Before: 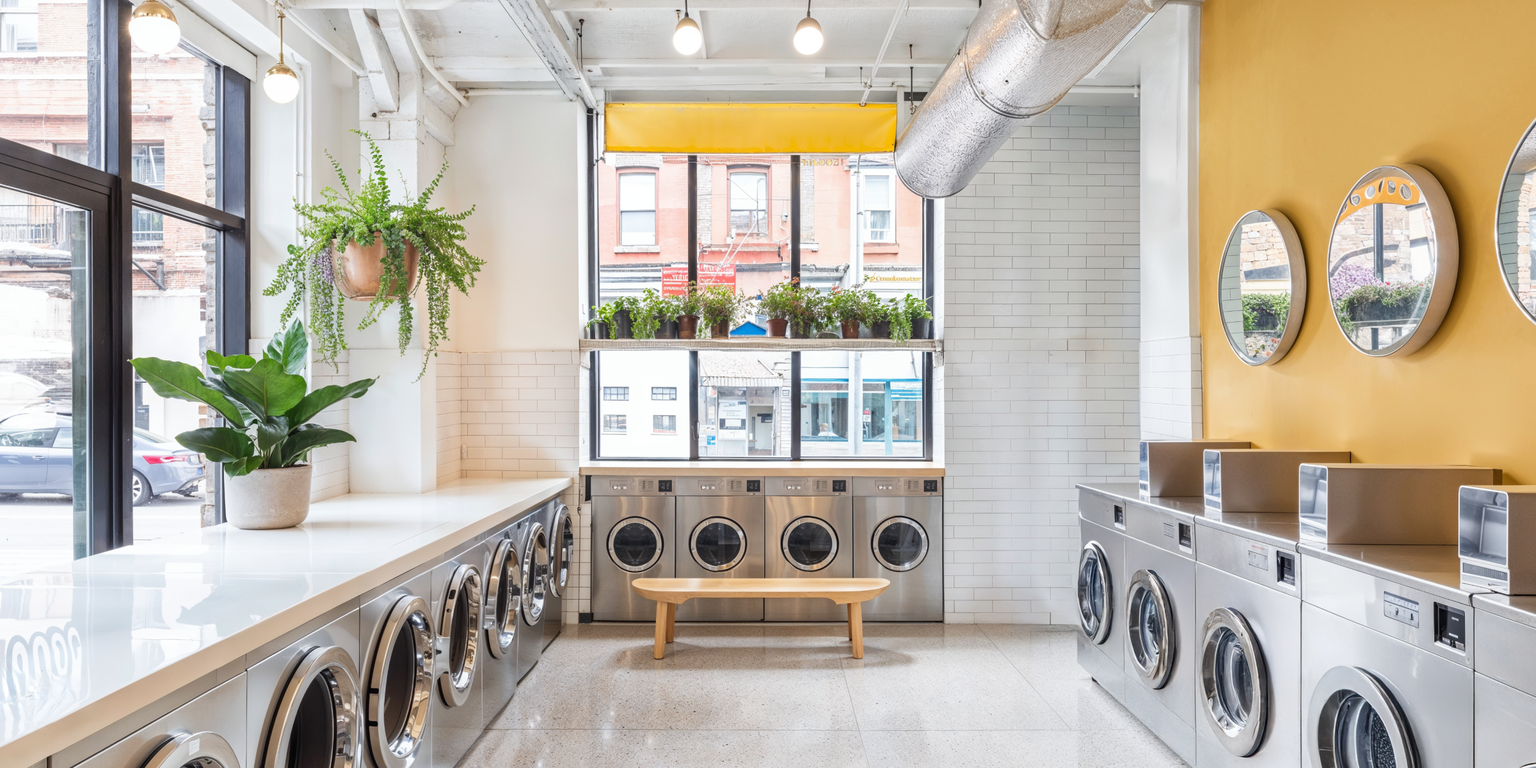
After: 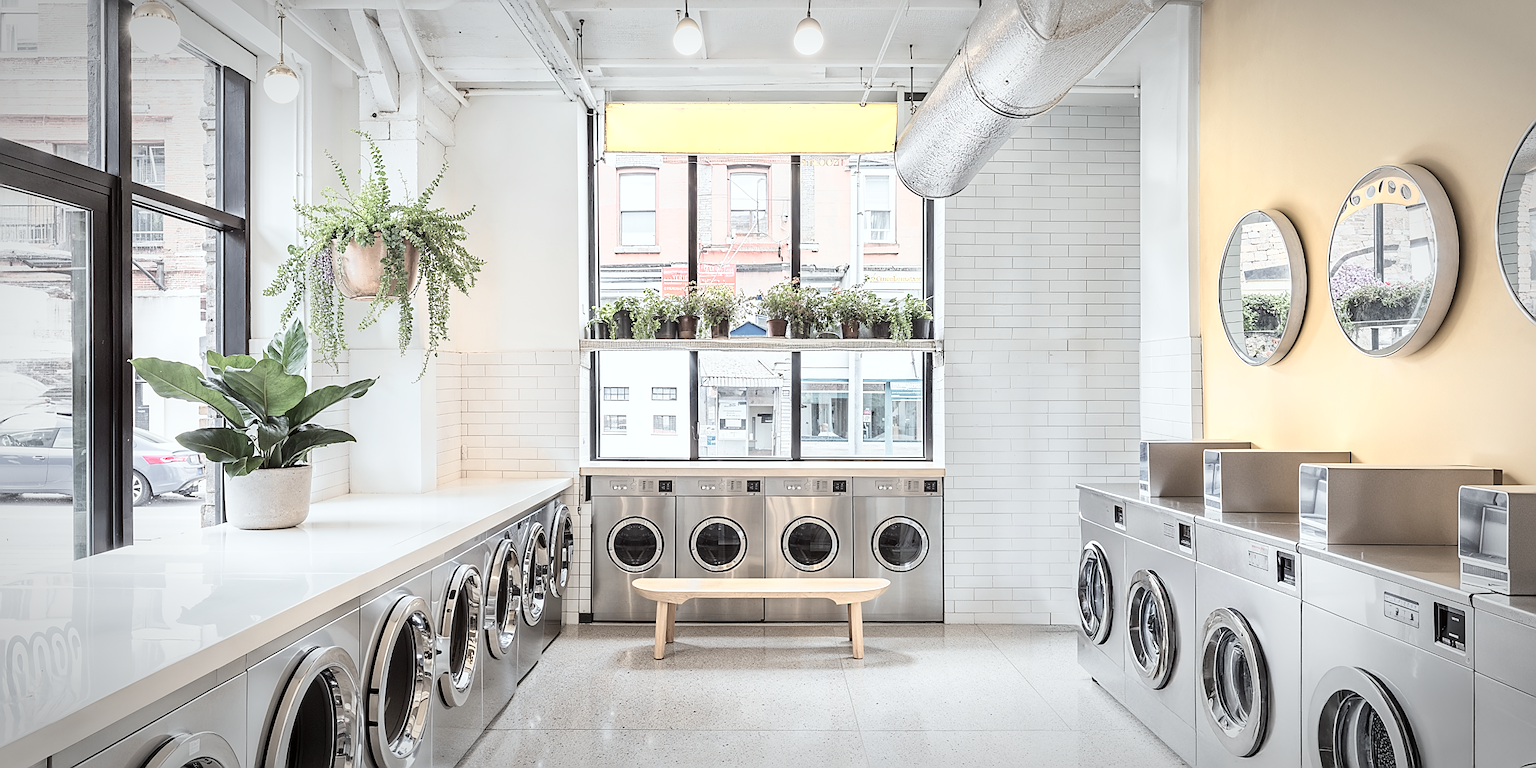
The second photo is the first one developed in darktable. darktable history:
vibrance: vibrance 0%
tone curve: curves: ch0 [(0, 0) (0.004, 0.001) (0.133, 0.112) (0.325, 0.362) (0.832, 0.893) (1, 1)], color space Lab, linked channels, preserve colors none
sharpen: radius 1.4, amount 1.25, threshold 0.7
vignetting: automatic ratio true
contrast brightness saturation: saturation -0.1
color zones: curves: ch0 [(0, 0.6) (0.129, 0.585) (0.193, 0.596) (0.429, 0.5) (0.571, 0.5) (0.714, 0.5) (0.857, 0.5) (1, 0.6)]; ch1 [(0, 0.453) (0.112, 0.245) (0.213, 0.252) (0.429, 0.233) (0.571, 0.231) (0.683, 0.242) (0.857, 0.296) (1, 0.453)]
color correction: highlights a* -2.73, highlights b* -2.09, shadows a* 2.41, shadows b* 2.73
